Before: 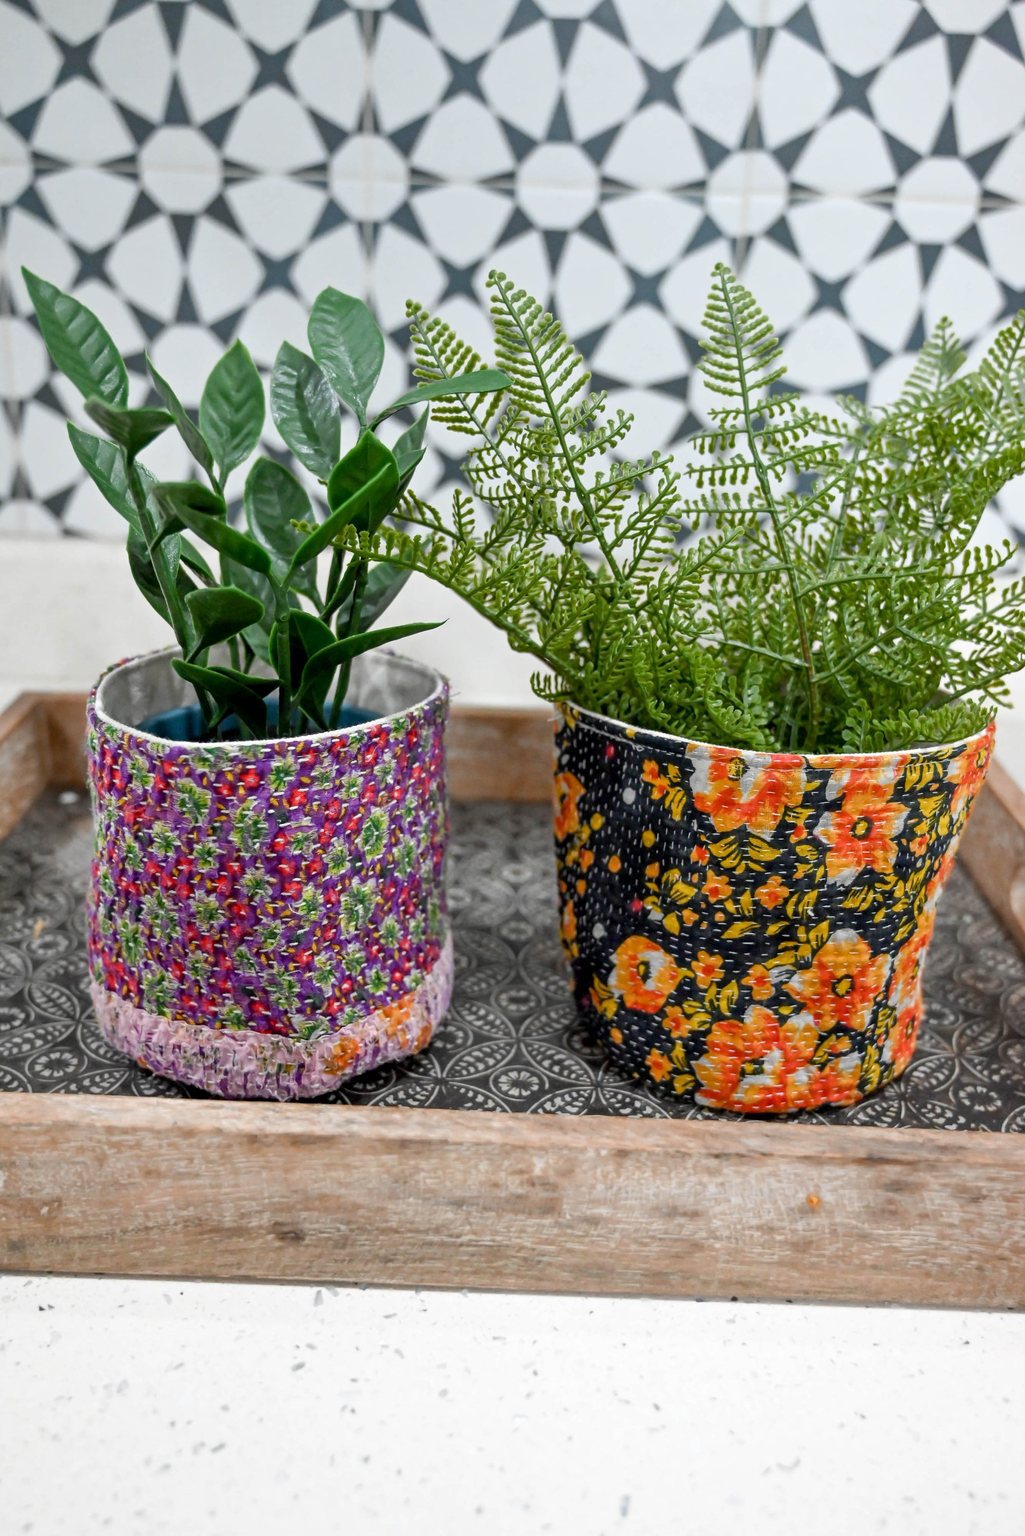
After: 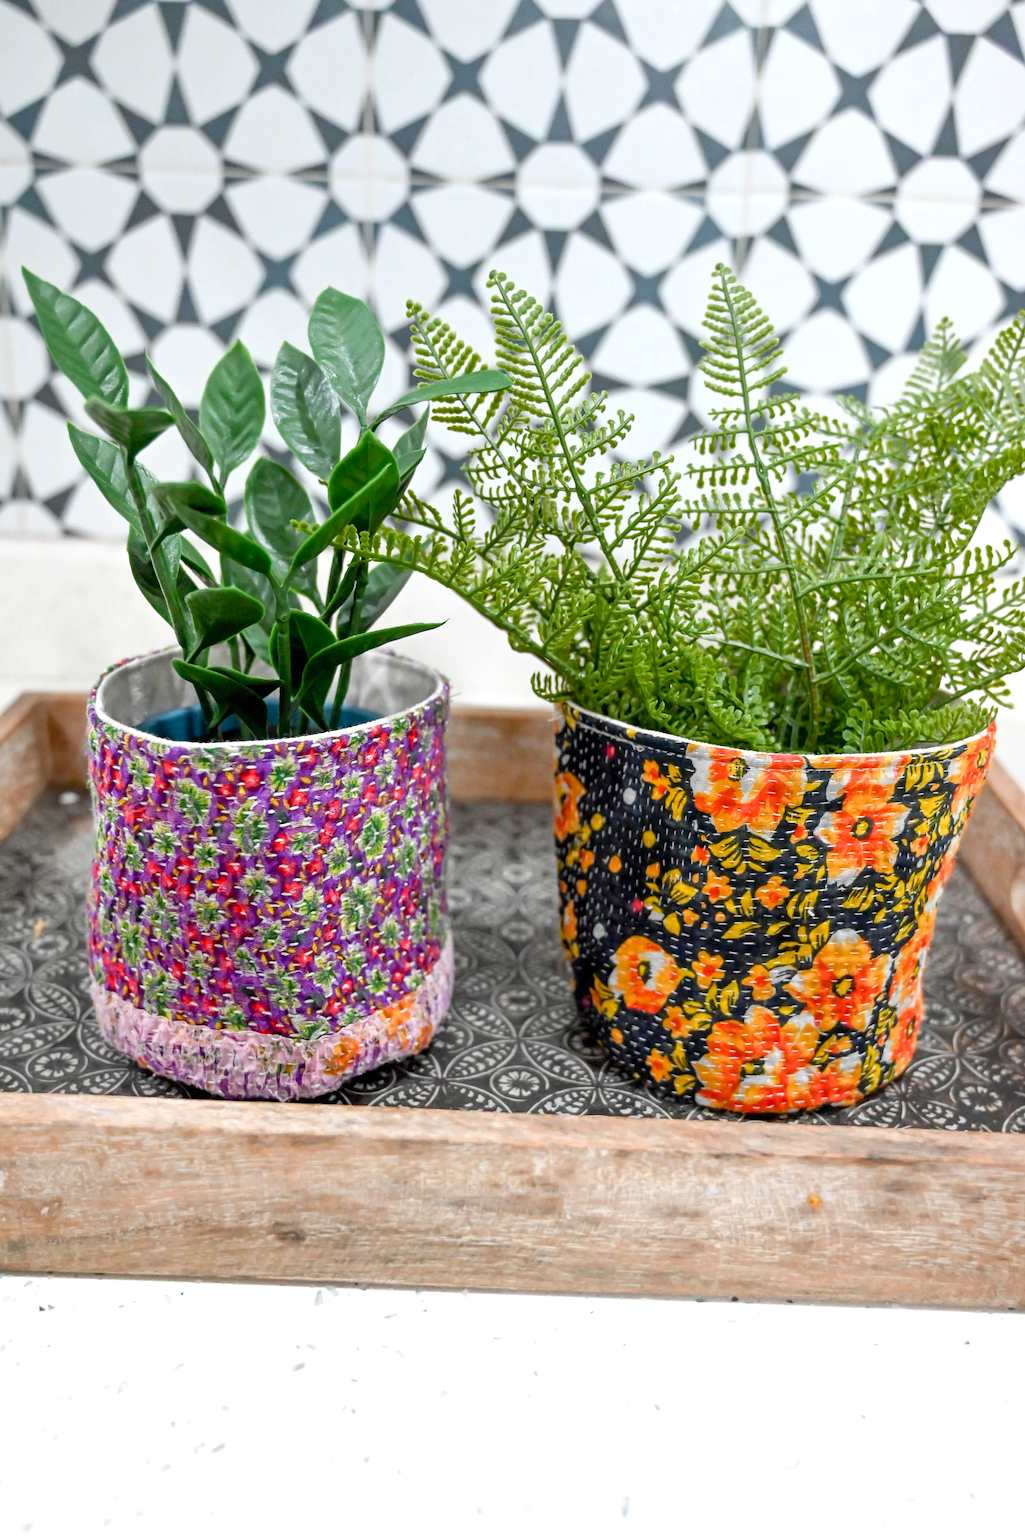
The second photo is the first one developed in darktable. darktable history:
levels: levels [0, 0.435, 0.917]
